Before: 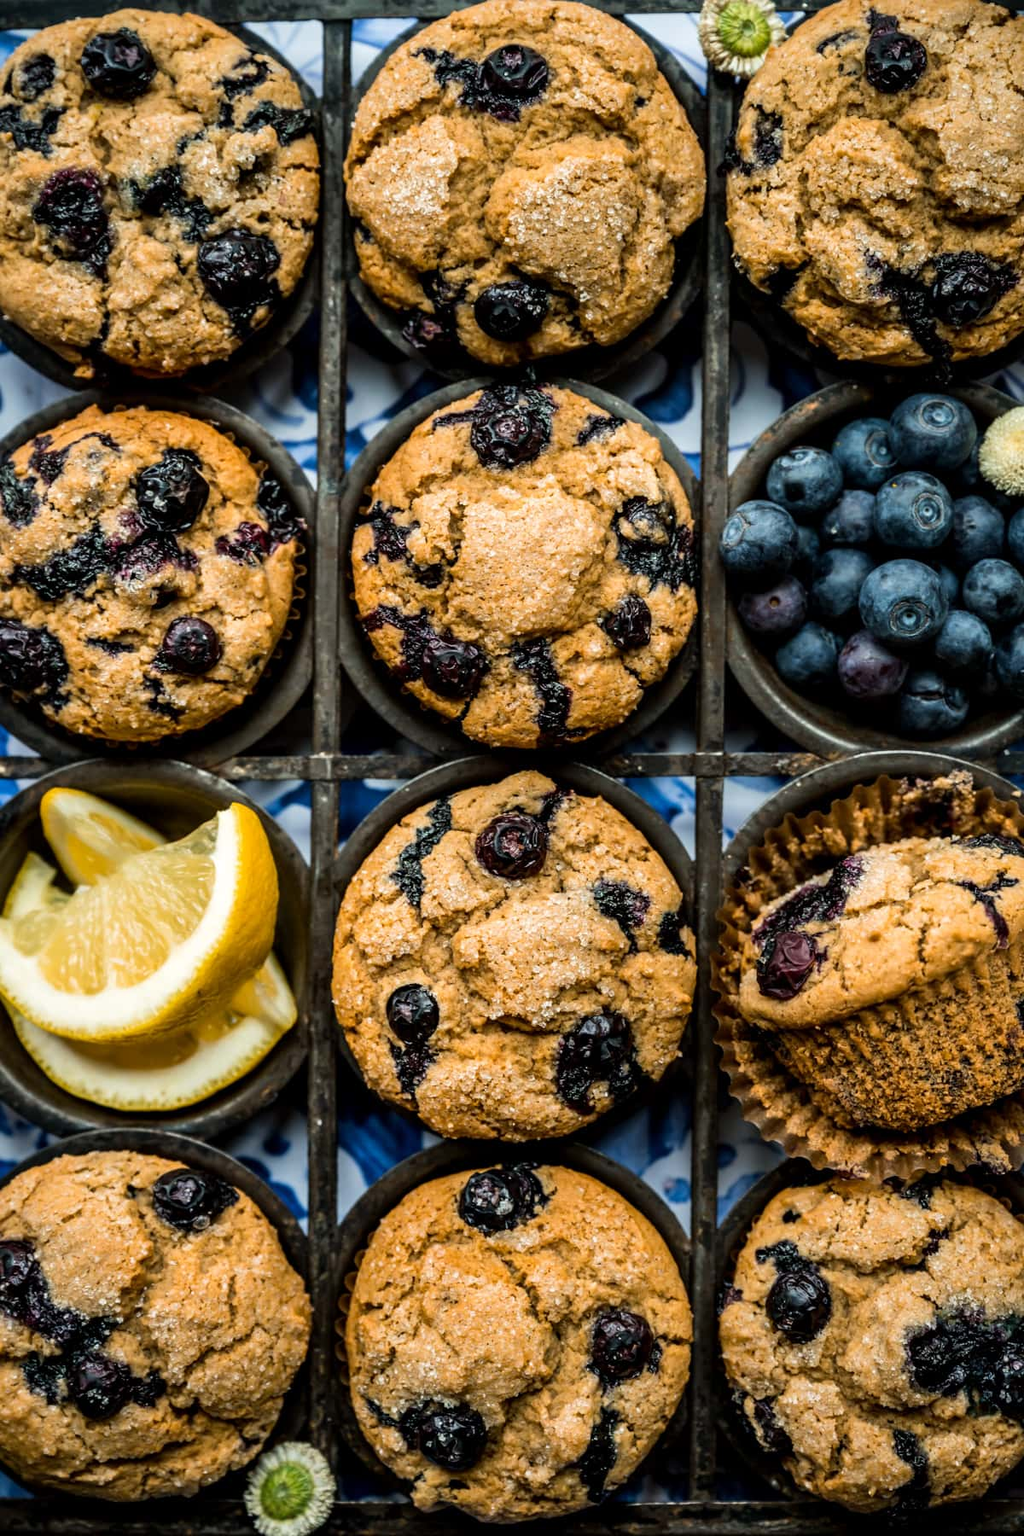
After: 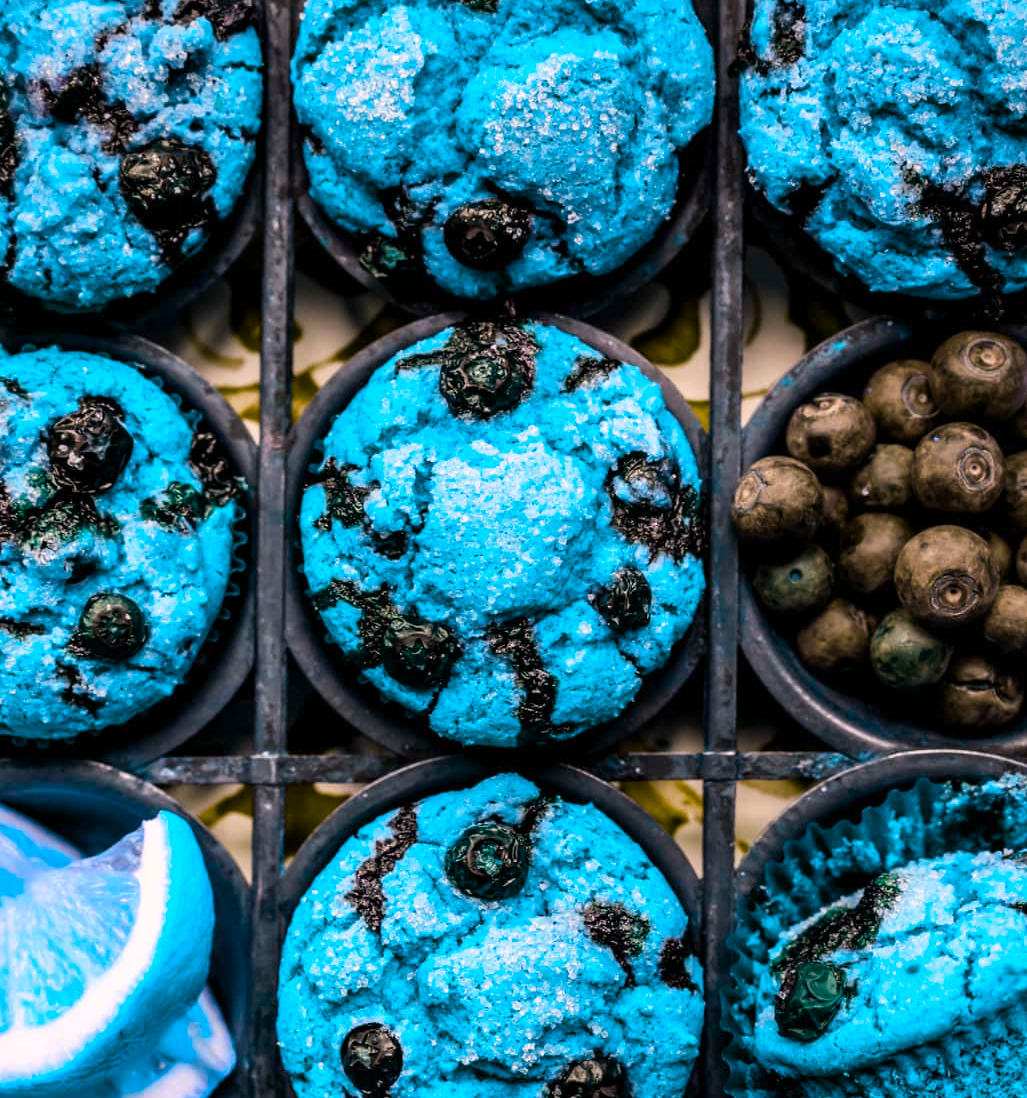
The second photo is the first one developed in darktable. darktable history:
crop and rotate: left 9.391%, top 7.254%, right 4.976%, bottom 31.734%
color balance rgb: highlights gain › chroma 2.991%, highlights gain › hue 60.15°, perceptual saturation grading › global saturation -12.01%, hue shift 178.7°, global vibrance 49.217%, contrast 0.559%
